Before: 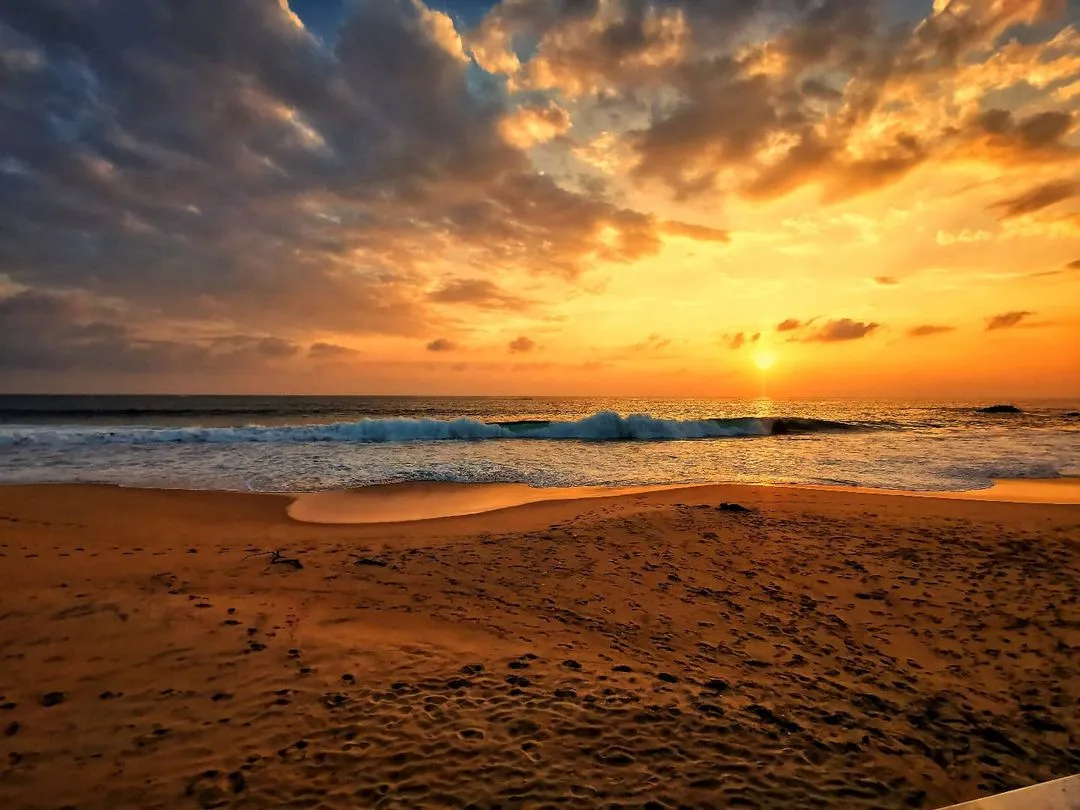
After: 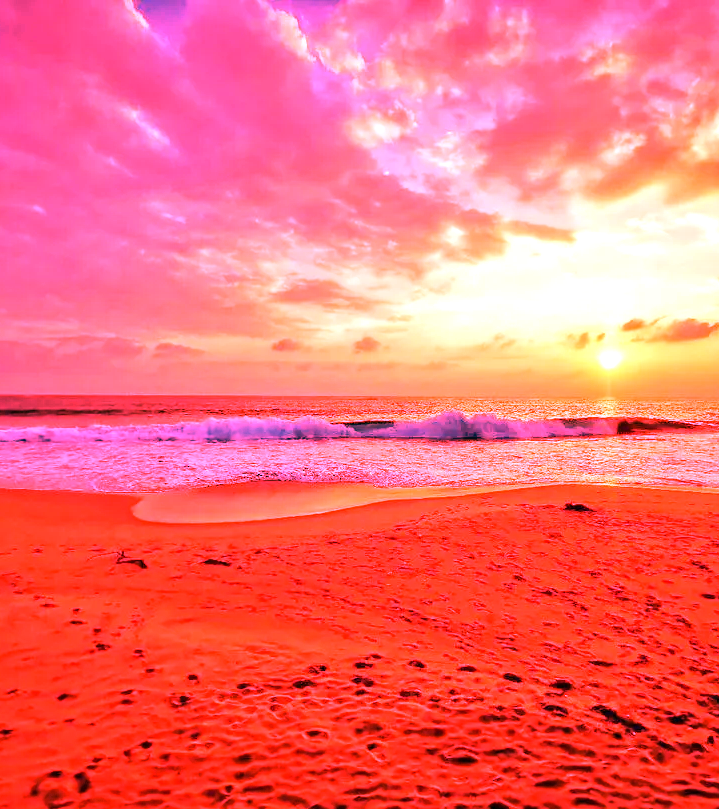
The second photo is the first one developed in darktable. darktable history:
exposure: black level correction 0, exposure 0.5 EV, compensate exposure bias true, compensate highlight preservation false
crop and rotate: left 14.436%, right 18.898%
white balance: red 4.26, blue 1.802
